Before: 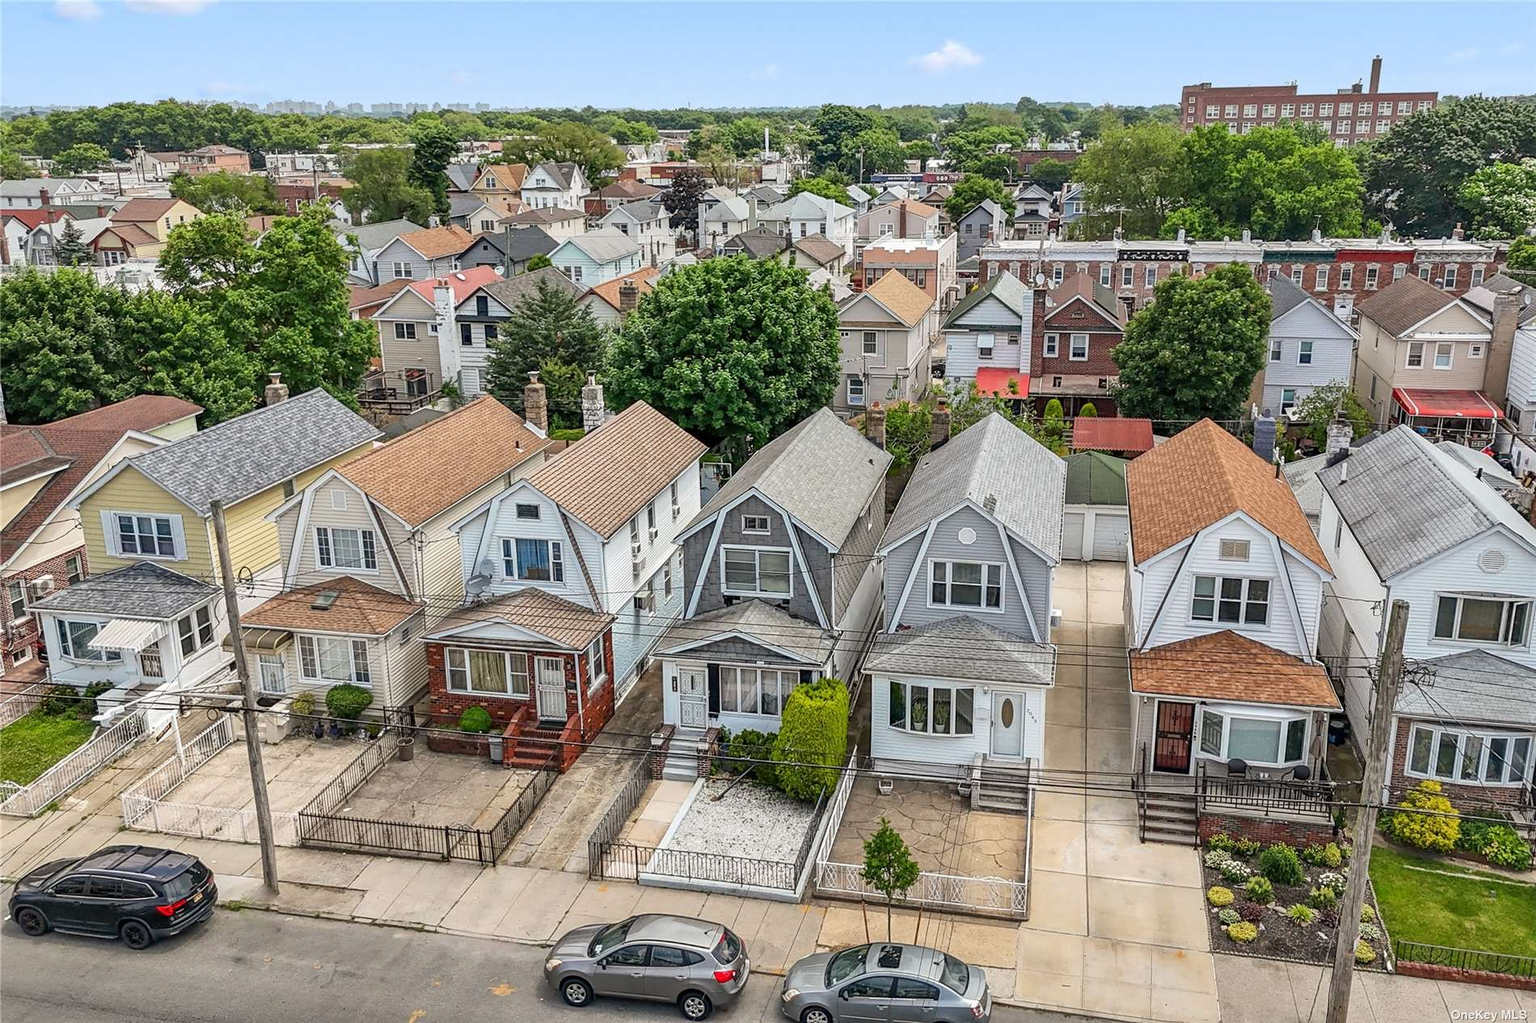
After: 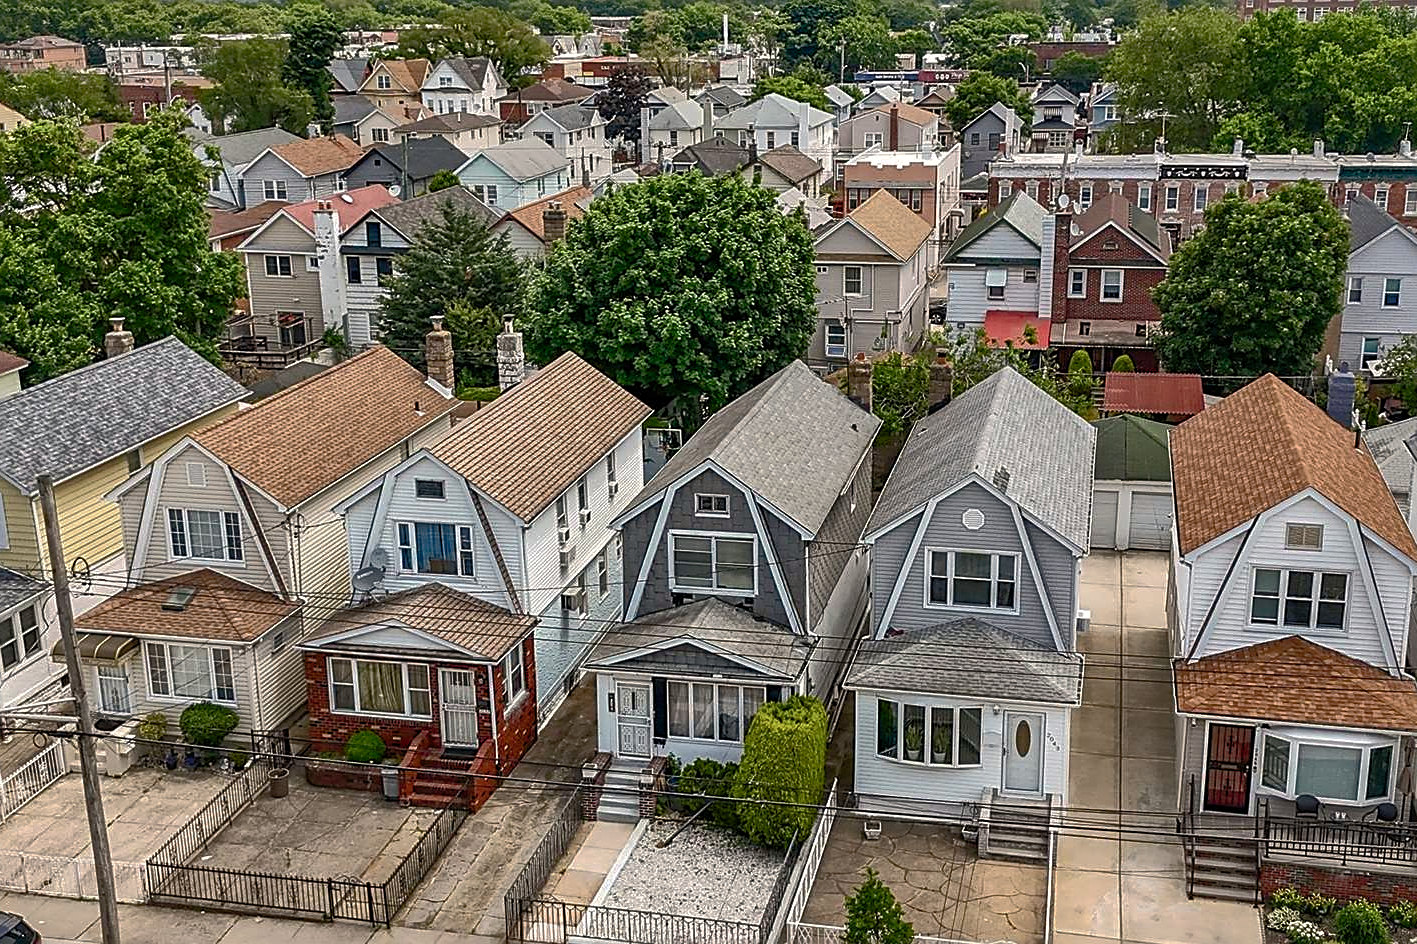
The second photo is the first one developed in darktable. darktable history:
shadows and highlights: on, module defaults
color balance rgb: highlights gain › chroma 1.126%, highlights gain › hue 60.1°, perceptual saturation grading › global saturation 20%, perceptual saturation grading › highlights -49.57%, perceptual saturation grading › shadows 25.848%, perceptual brilliance grading › highlights 3.191%, perceptual brilliance grading › mid-tones -17.581%, perceptual brilliance grading › shadows -40.788%, global vibrance 33.734%
base curve: curves: ch0 [(0, 0) (0.74, 0.67) (1, 1)], preserve colors none
crop and rotate: left 11.833%, top 11.438%, right 13.574%, bottom 13.92%
sharpen: on, module defaults
